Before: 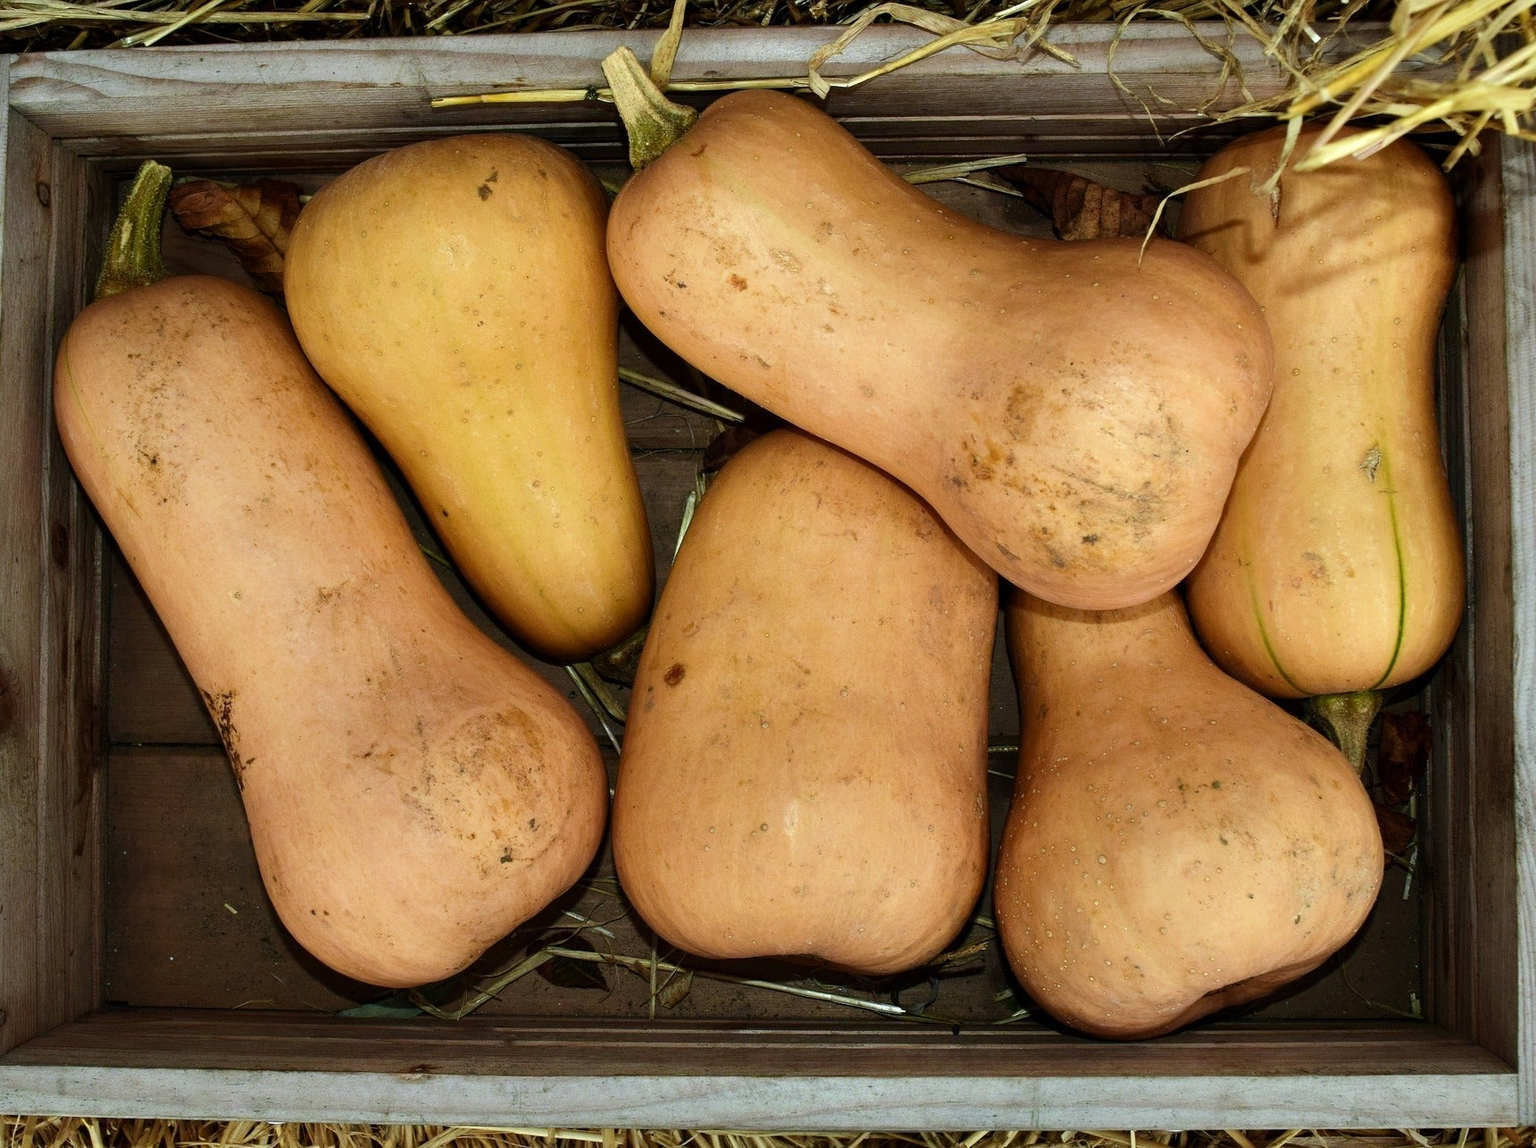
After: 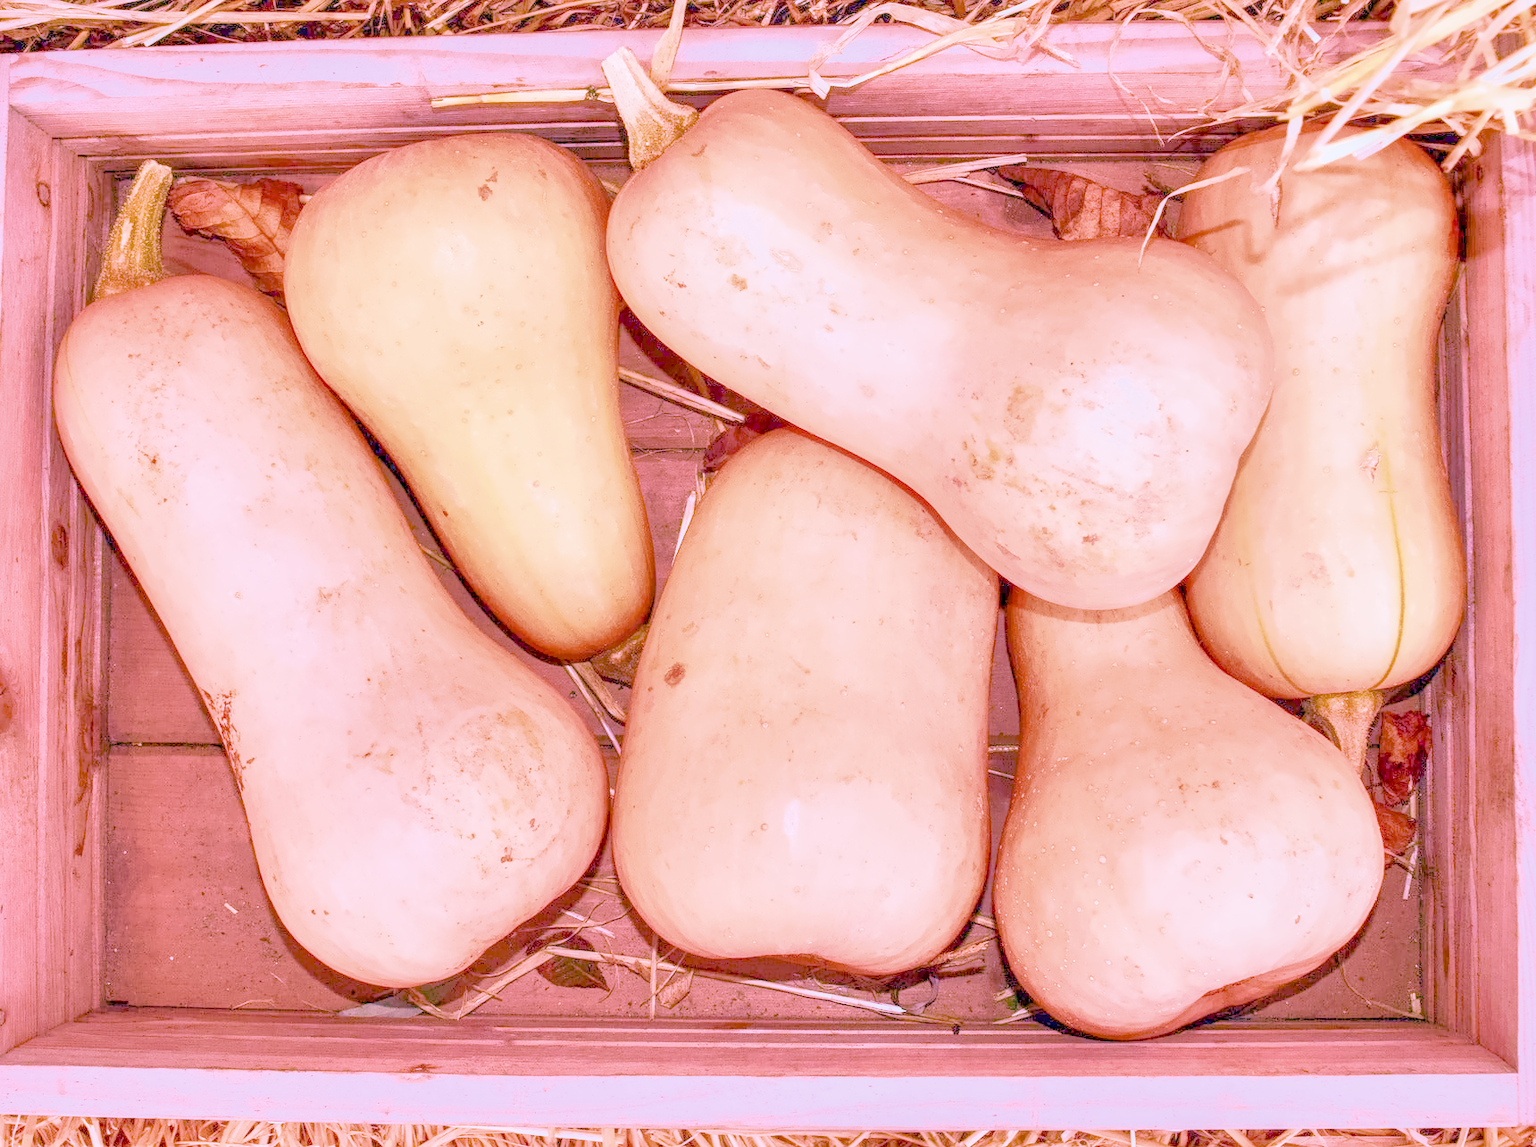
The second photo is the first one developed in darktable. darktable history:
local contrast: on, module defaults
color calibration: illuminant as shot in camera, x 0.358, y 0.373, temperature 4628.91 K
color balance rgb: perceptual saturation grading › global saturation 20%, perceptual saturation grading › highlights -25%, perceptual saturation grading › shadows 25%
denoise (profiled): preserve shadows 1.52, scattering 0.002, a [-1, 0, 0], compensate highlight preservation false
filmic rgb: black relative exposure -7.65 EV, white relative exposure 4.56 EV, hardness 3.61, contrast 1.05
haze removal: compatibility mode true, adaptive false
highlight reconstruction: on, module defaults
hot pixels: on, module defaults
lens correction: scale 1, crop 1, focal 16, aperture 5.6, distance 1000, camera "Canon EOS RP", lens "Canon RF 16mm F2.8 STM"
shadows and highlights: on, module defaults
white balance: red 2.229, blue 1.46
velvia: on, module defaults
exposure: black level correction 0, exposure 1.379 EV, compensate exposure bias true, compensate highlight preservation false
